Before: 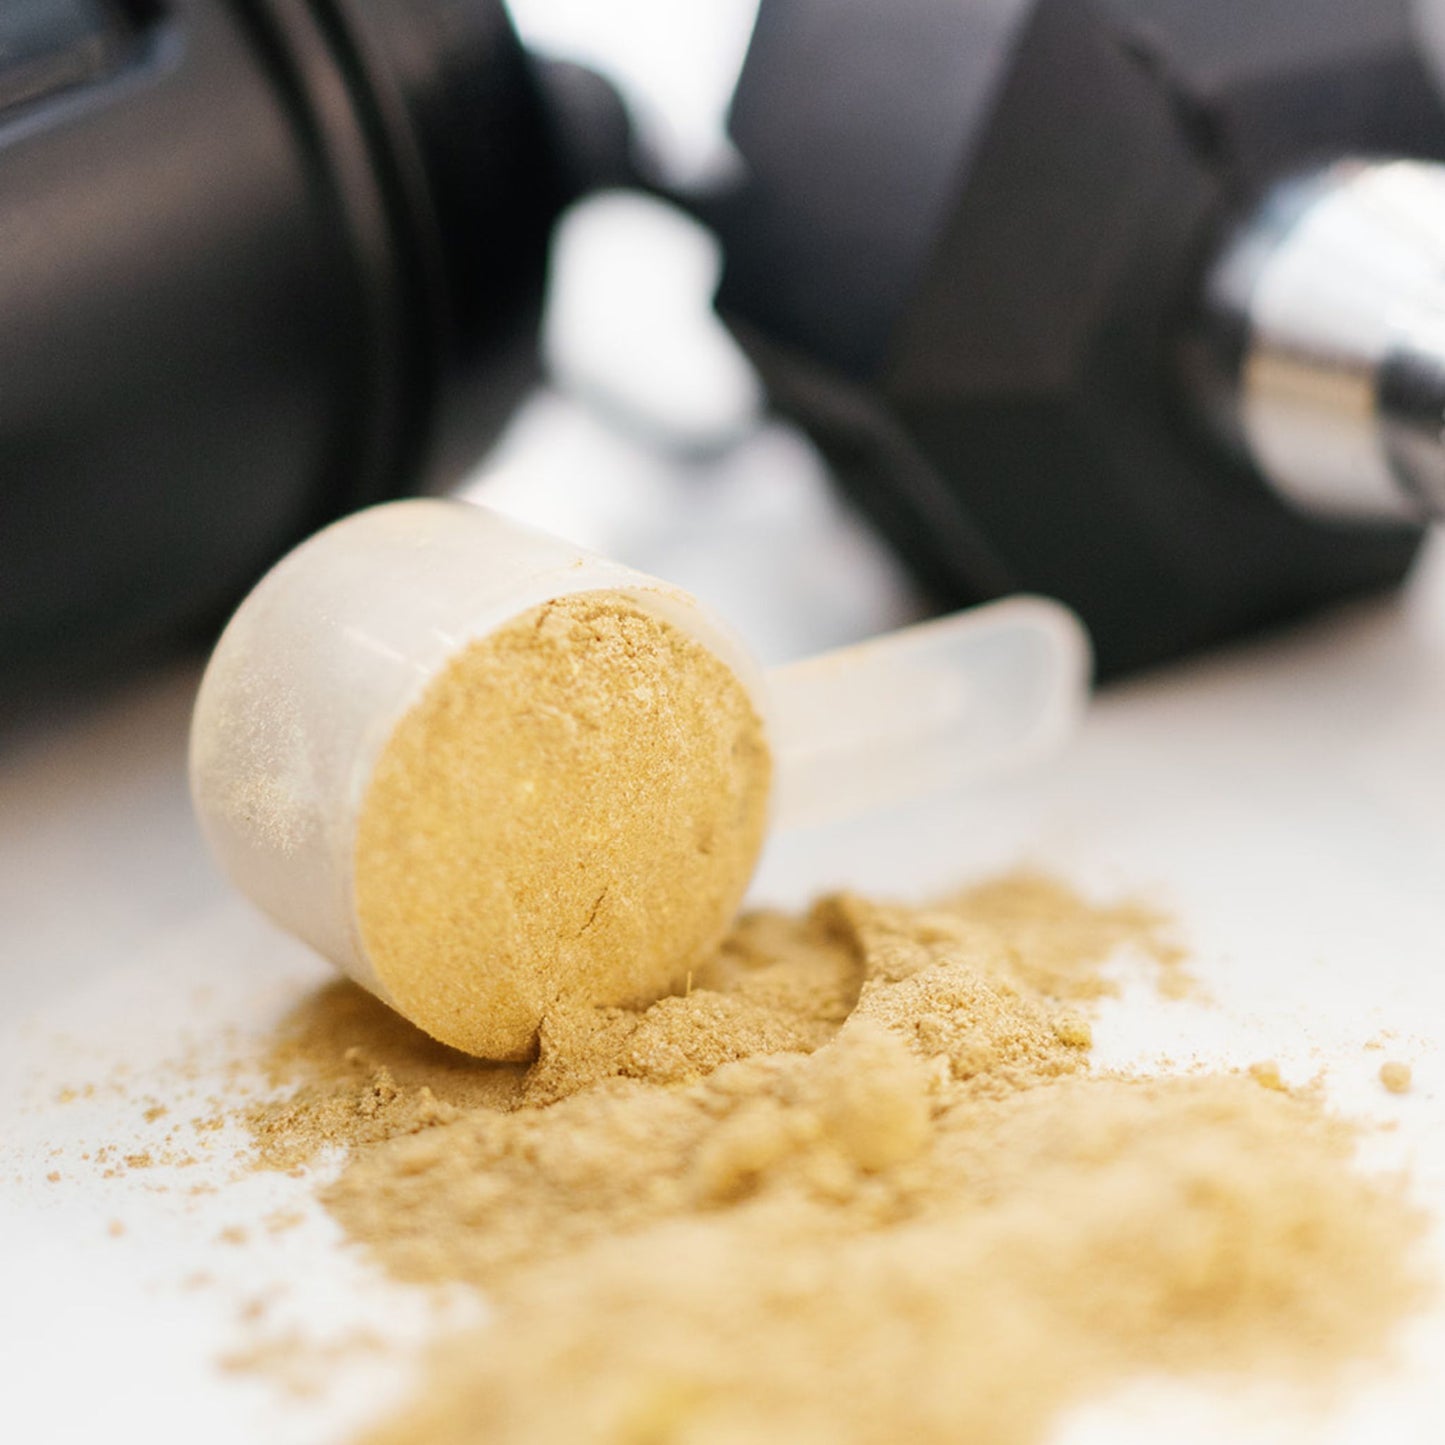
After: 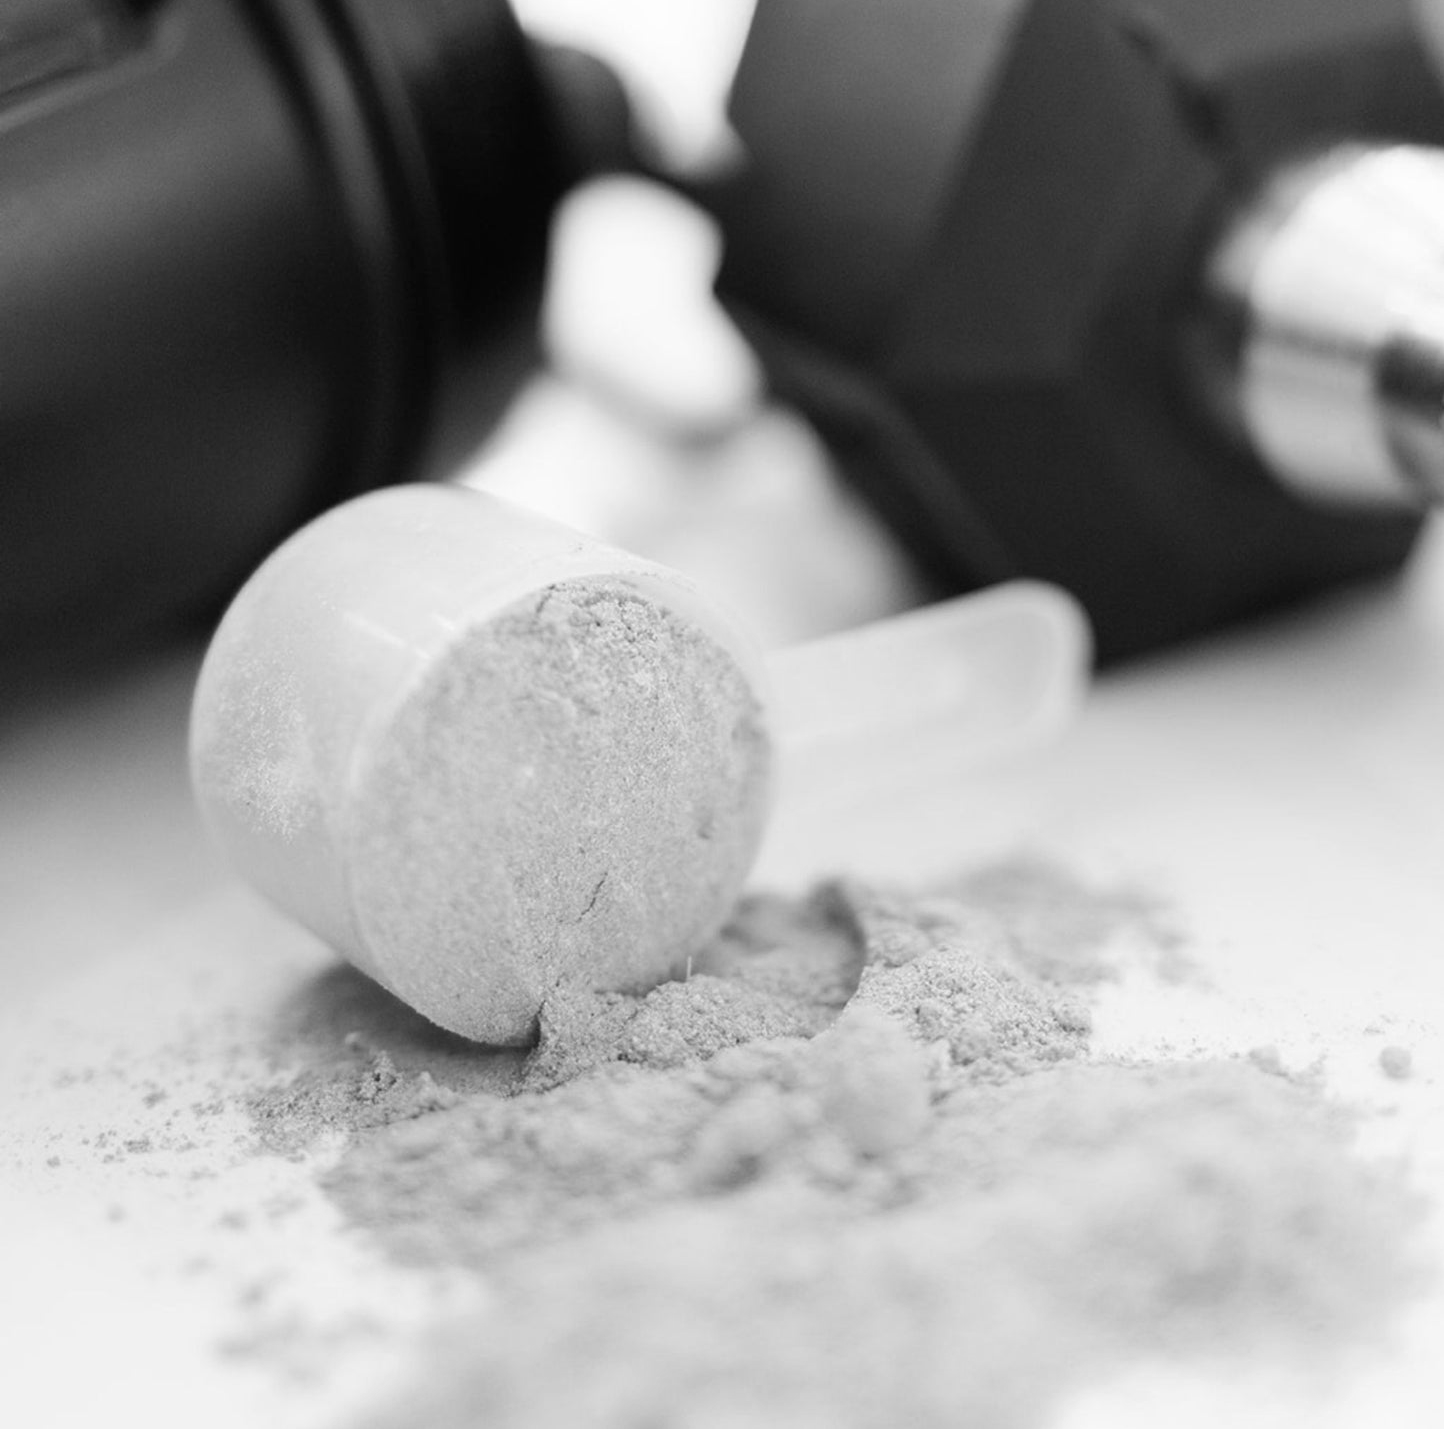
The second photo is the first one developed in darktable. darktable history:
crop: top 1.049%, right 0.001%
monochrome: on, module defaults
